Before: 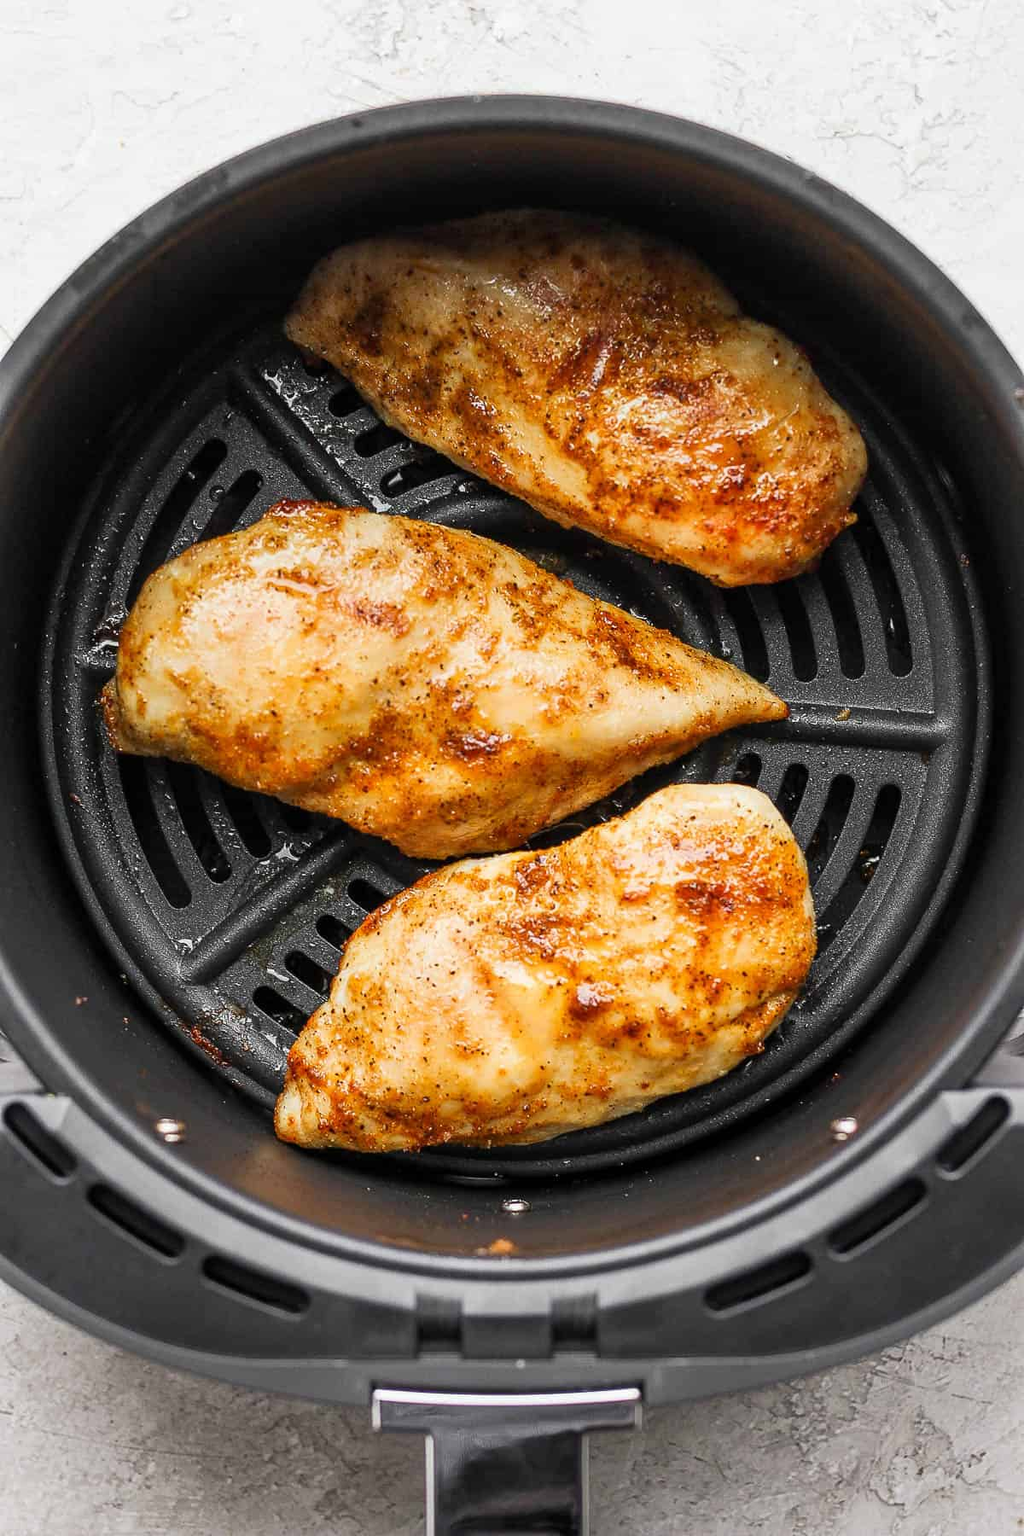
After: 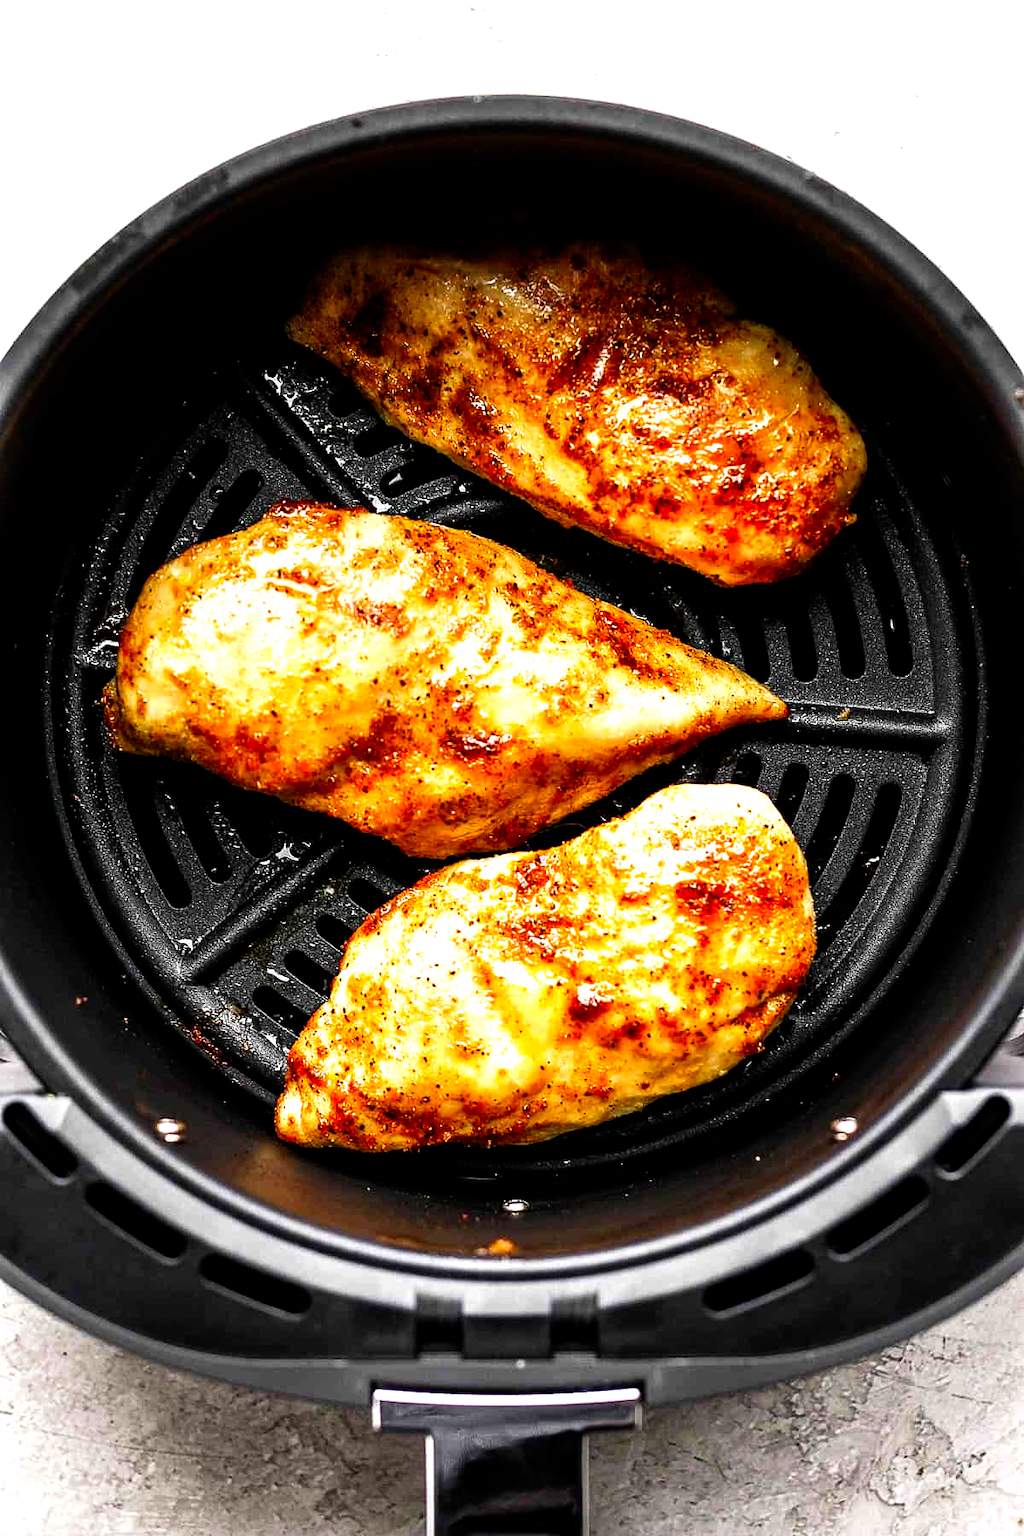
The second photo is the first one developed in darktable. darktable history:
filmic rgb: black relative exposure -8.29 EV, white relative exposure 2.24 EV, threshold 2.98 EV, hardness 7.12, latitude 85.81%, contrast 1.7, highlights saturation mix -3.83%, shadows ↔ highlights balance -2.34%, add noise in highlights 0, preserve chrominance no, color science v3 (2019), use custom middle-gray values true, contrast in highlights soft, enable highlight reconstruction true
